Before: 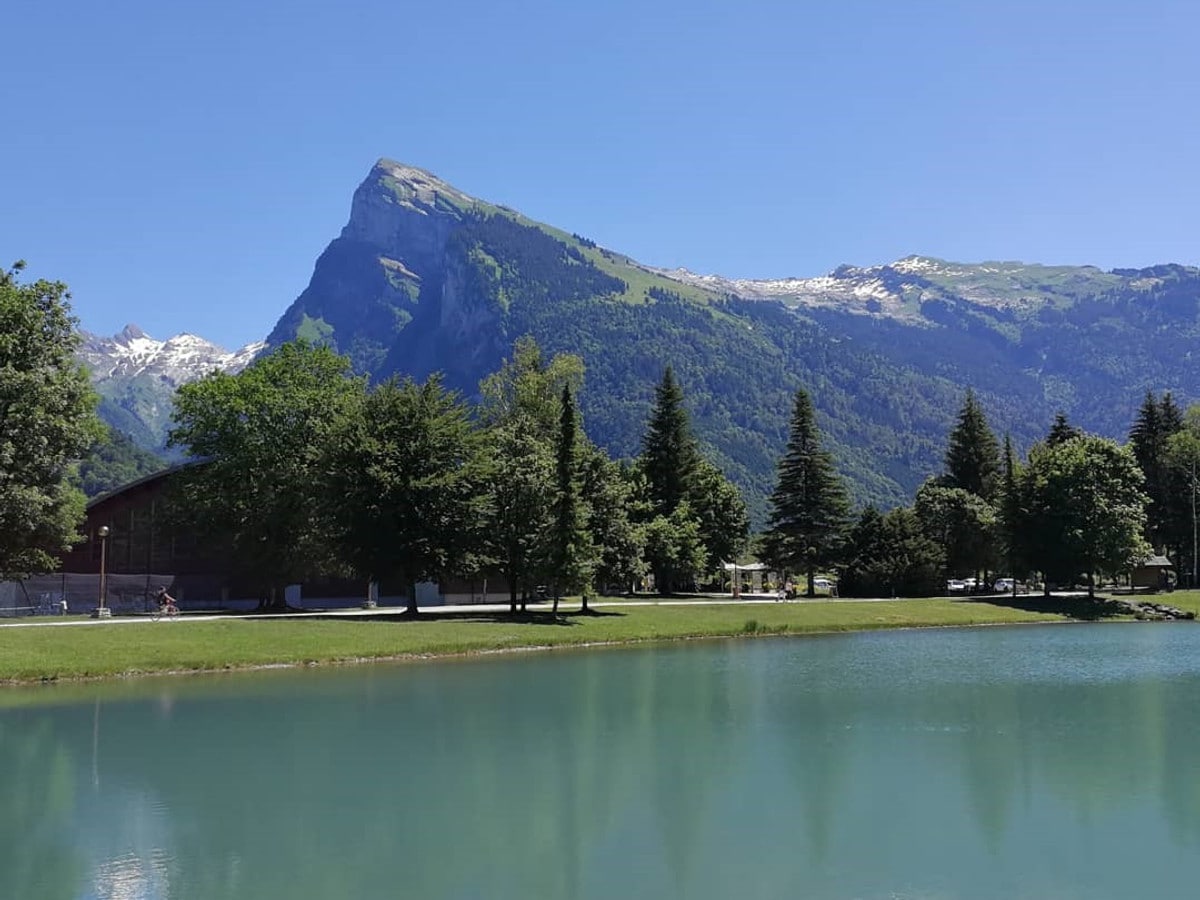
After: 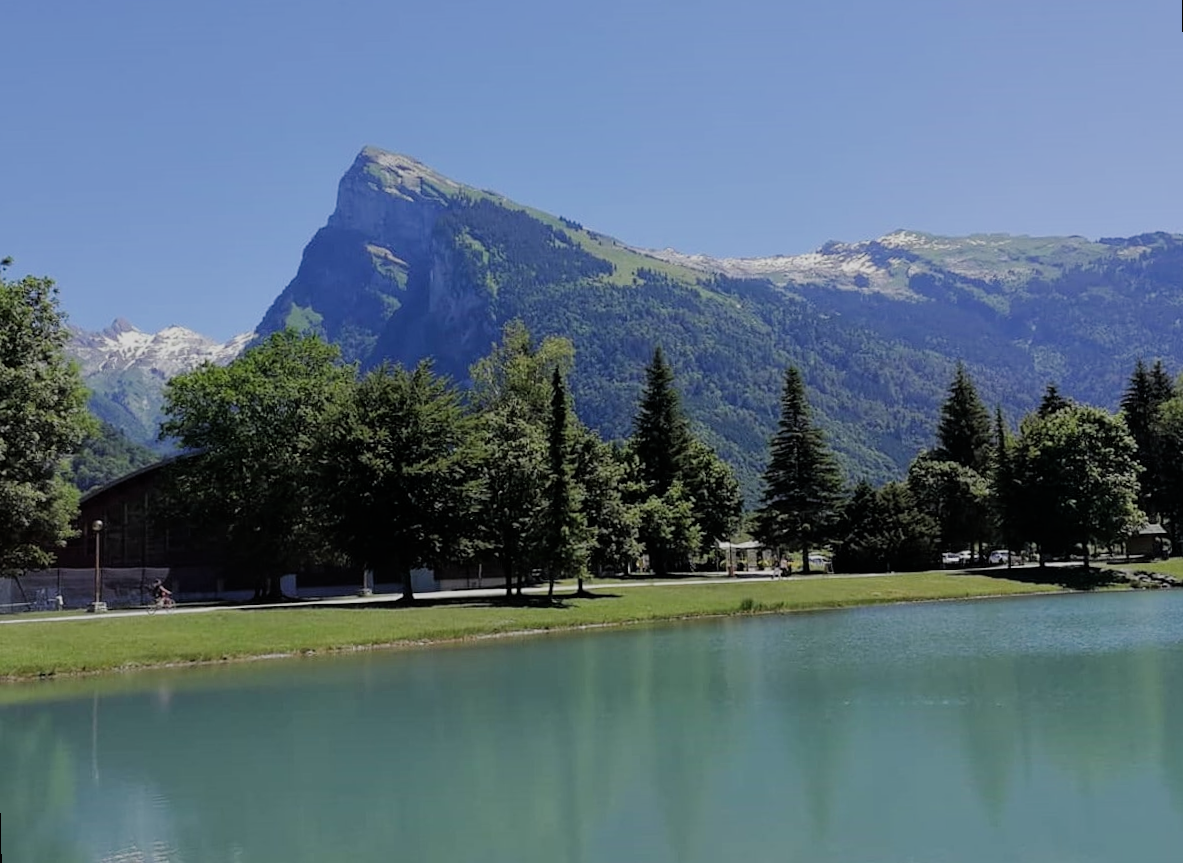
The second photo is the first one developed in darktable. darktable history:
filmic rgb: black relative exposure -7.65 EV, white relative exposure 4.56 EV, hardness 3.61
rotate and perspective: rotation -1.42°, crop left 0.016, crop right 0.984, crop top 0.035, crop bottom 0.965
